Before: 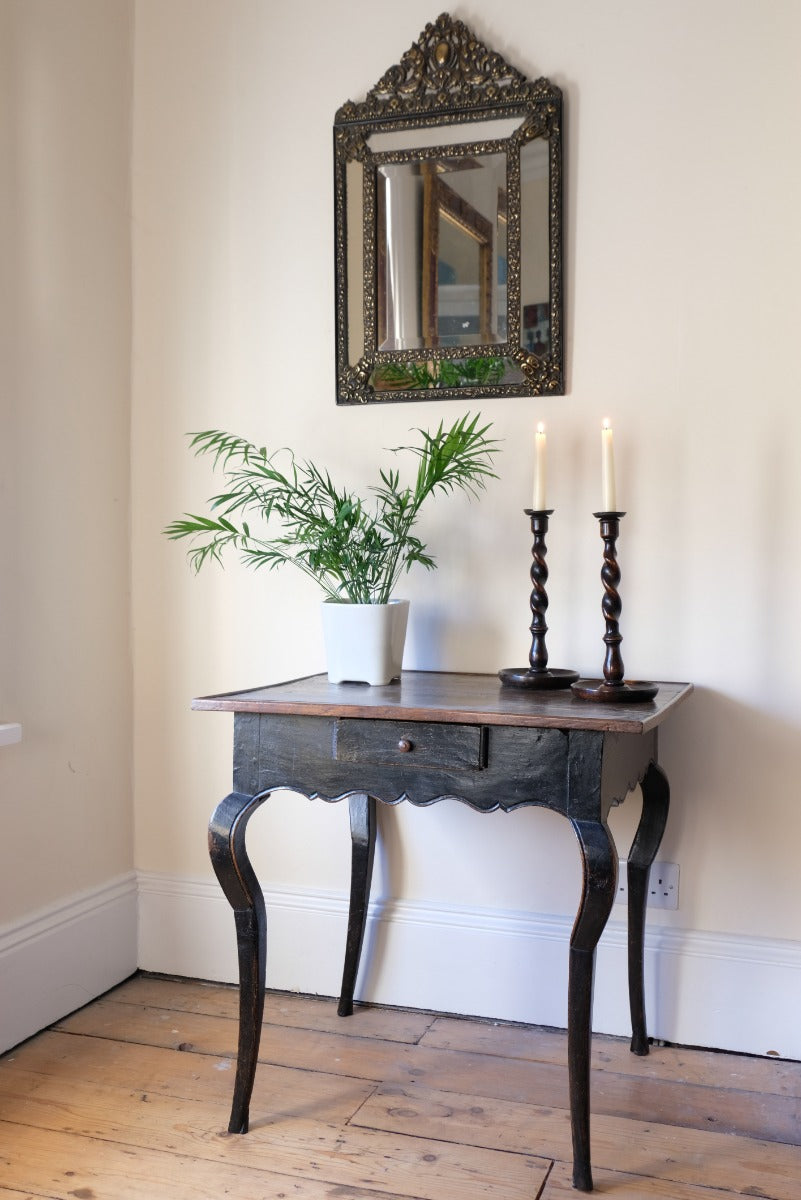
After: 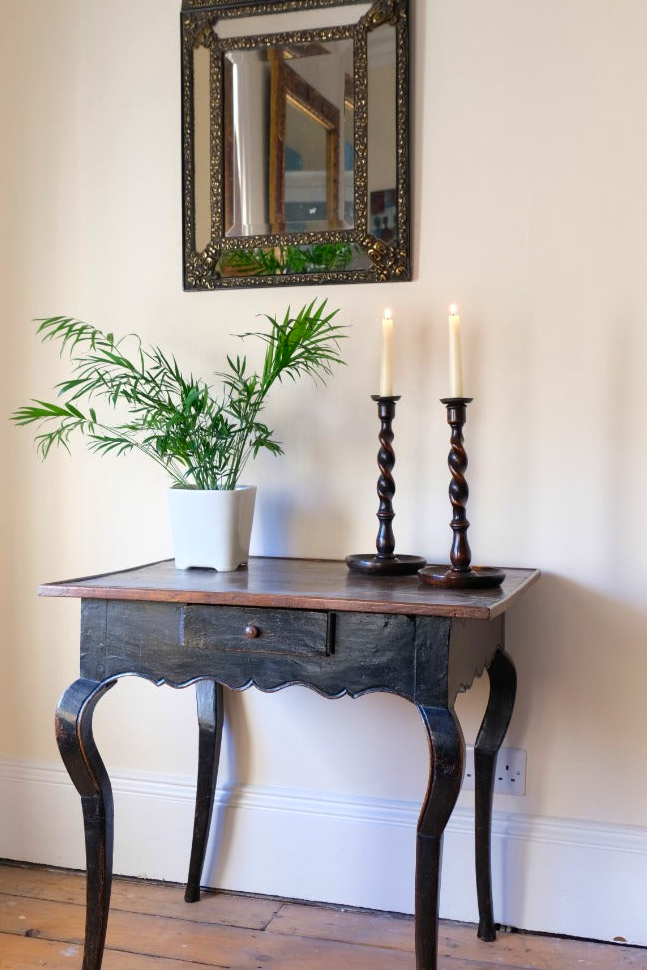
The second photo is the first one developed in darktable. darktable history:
crop: left 19.159%, top 9.58%, bottom 9.58%
contrast brightness saturation: brightness -0.02, saturation 0.35
